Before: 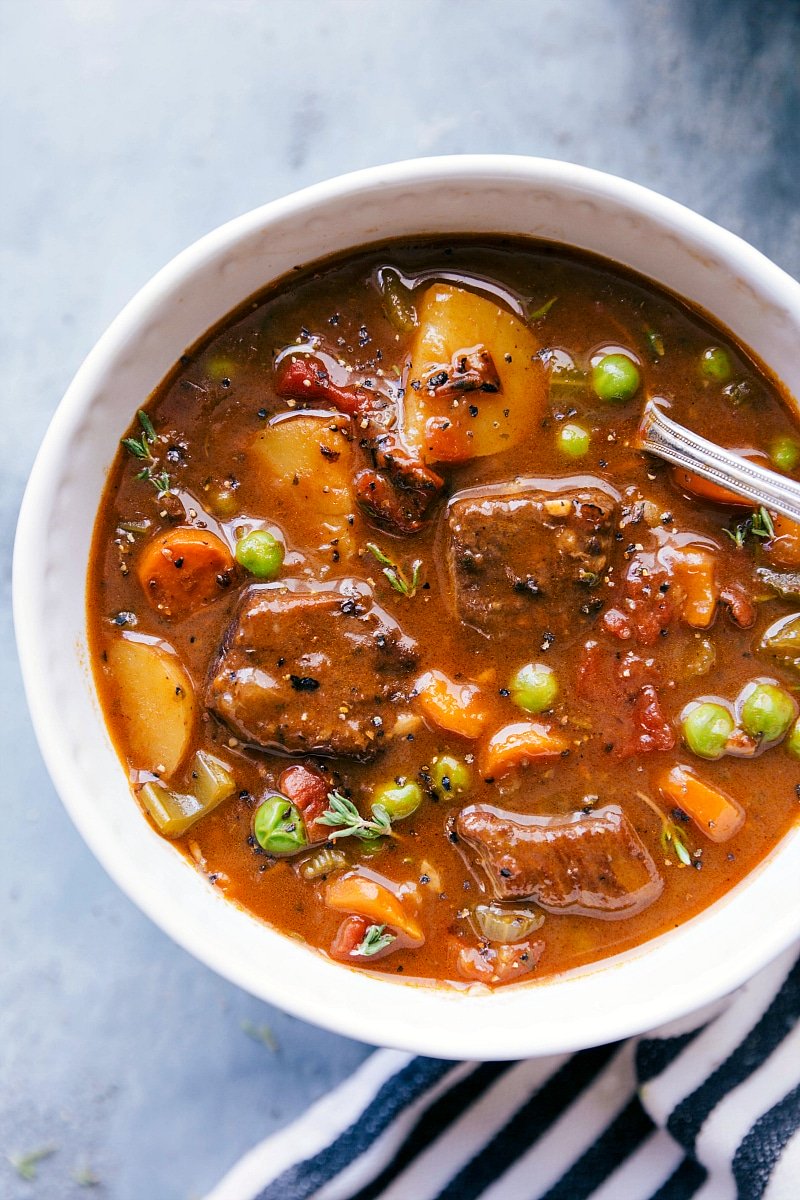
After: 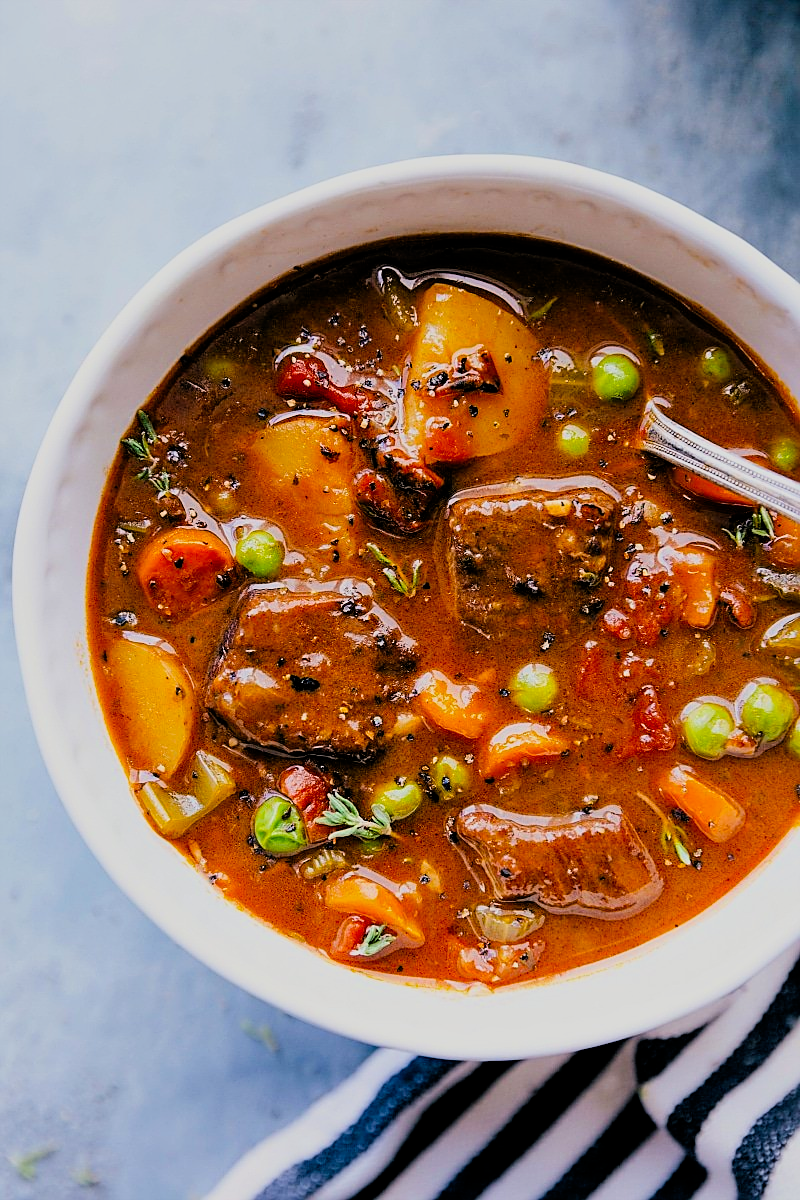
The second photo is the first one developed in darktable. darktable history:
sharpen: on, module defaults
filmic rgb: black relative exposure -7.59 EV, white relative exposure 4.63 EV, target black luminance 0%, hardness 3.54, latitude 50.5%, contrast 1.025, highlights saturation mix 9.71%, shadows ↔ highlights balance -0.139%, preserve chrominance RGB euclidean norm, color science v5 (2021), contrast in shadows safe, contrast in highlights safe
